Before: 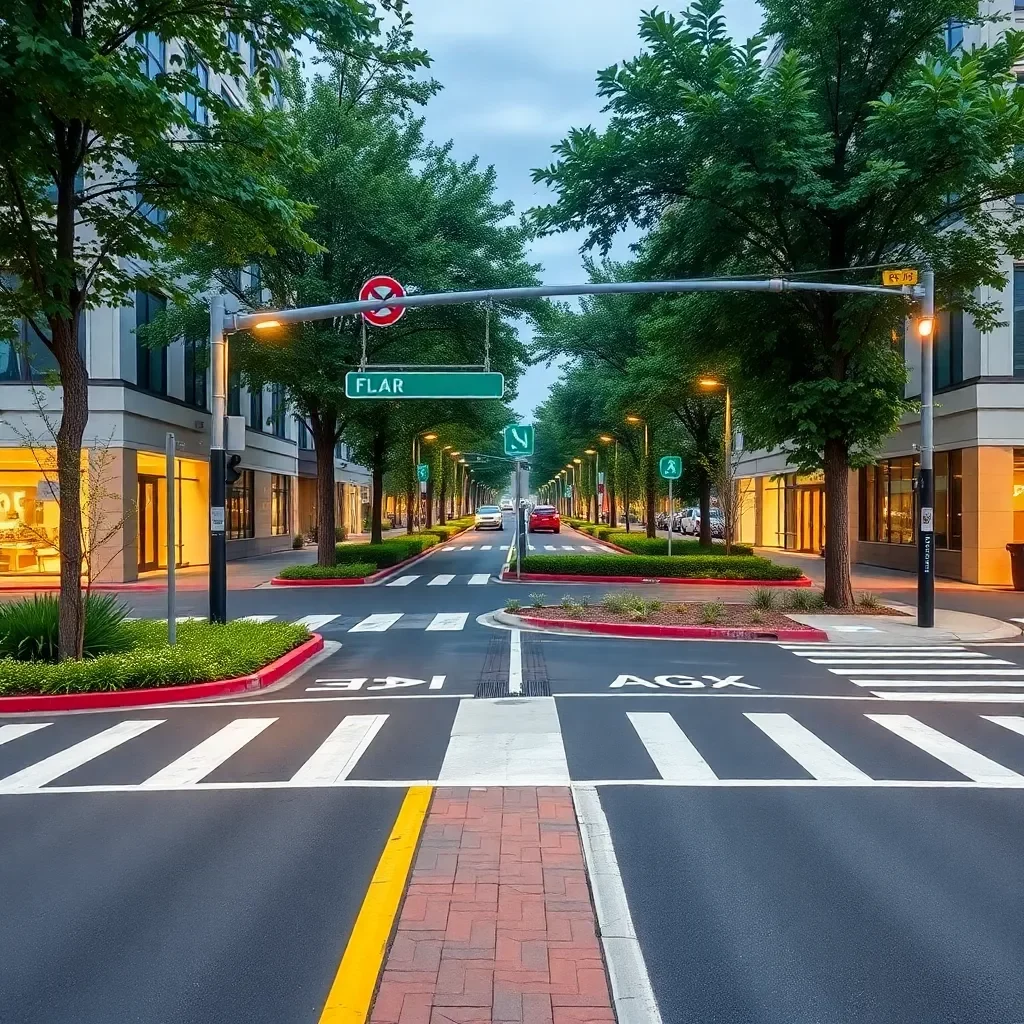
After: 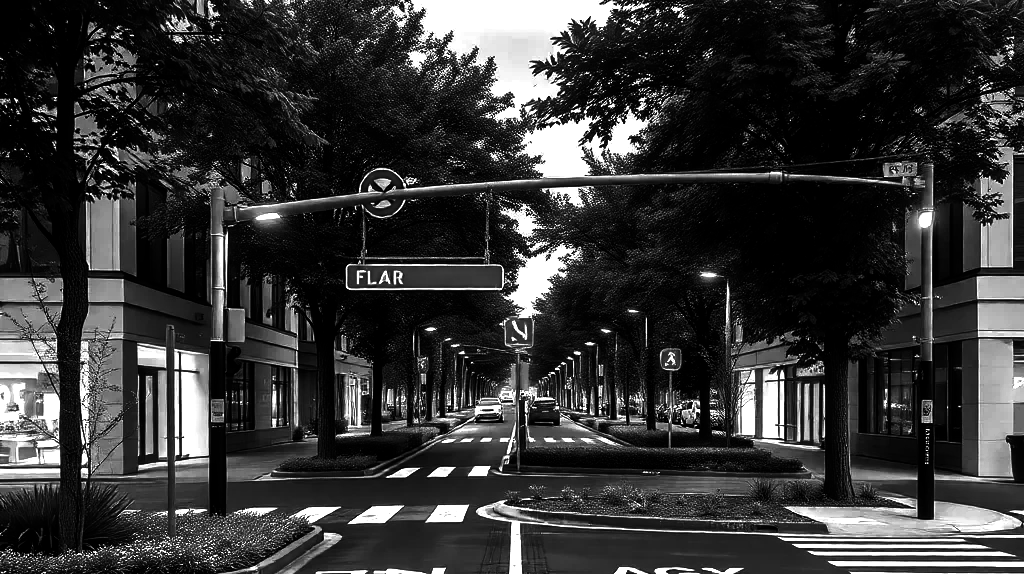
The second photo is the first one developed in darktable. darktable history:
crop and rotate: top 10.605%, bottom 33.274%
contrast brightness saturation: contrast 0.02, brightness -1, saturation -1
exposure: exposure 0.781 EV, compensate highlight preservation false
